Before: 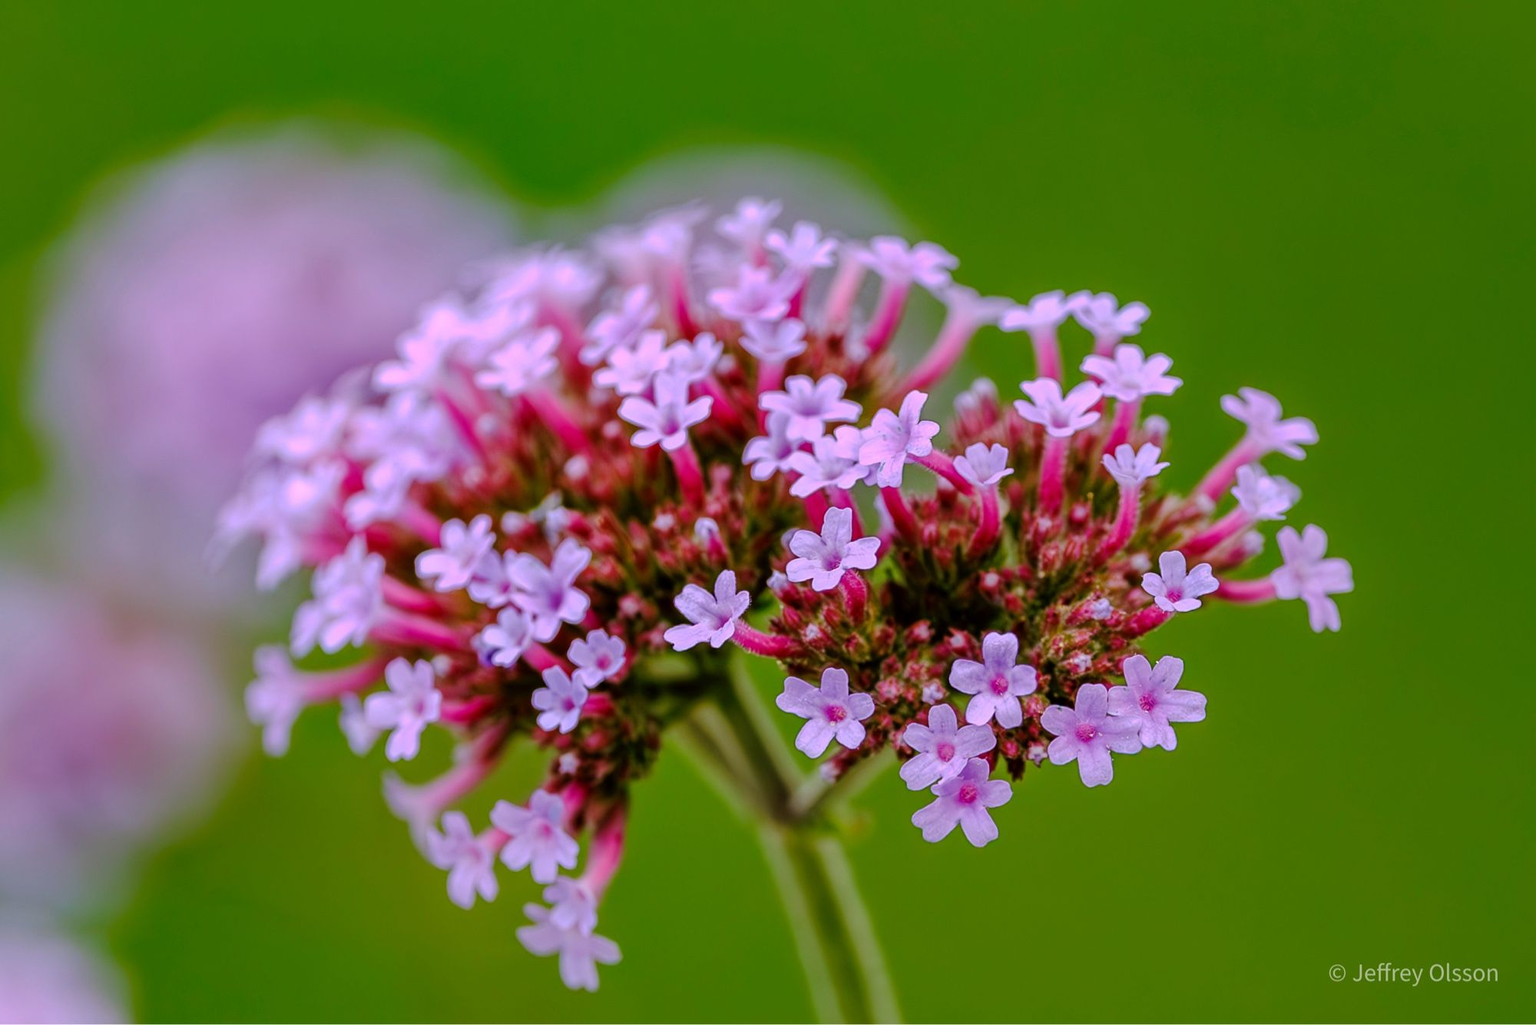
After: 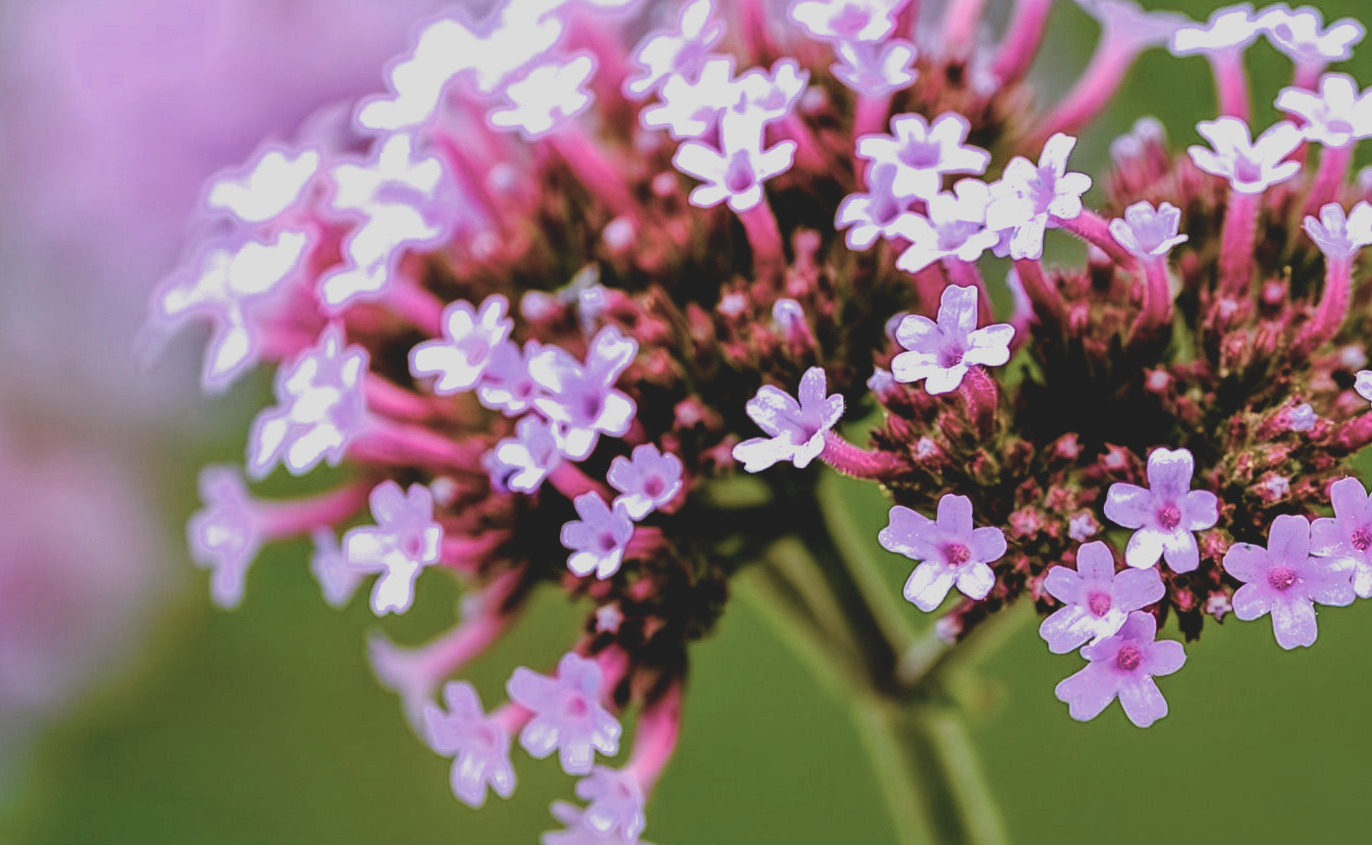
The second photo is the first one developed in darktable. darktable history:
velvia: on, module defaults
color balance rgb: linear chroma grading › global chroma 15.001%, perceptual saturation grading › global saturation 20%, perceptual saturation grading › highlights -24.813%, perceptual saturation grading › shadows 50.463%
filmic rgb: black relative exposure -8.25 EV, white relative exposure 2.21 EV, hardness 7.05, latitude 85.15%, contrast 1.694, highlights saturation mix -4.42%, shadows ↔ highlights balance -2.68%, color science v4 (2020)
crop: left 6.618%, top 28.148%, right 24.379%, bottom 8.464%
contrast brightness saturation: contrast -0.241, saturation -0.423
